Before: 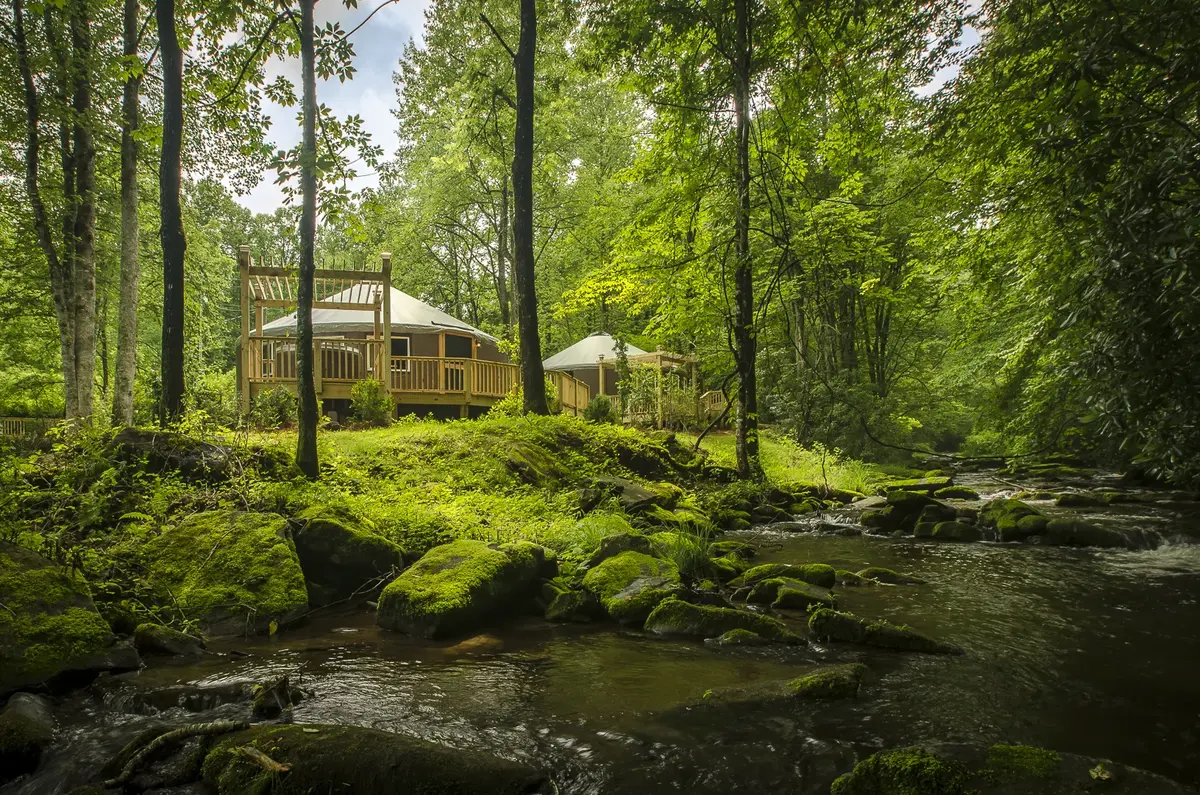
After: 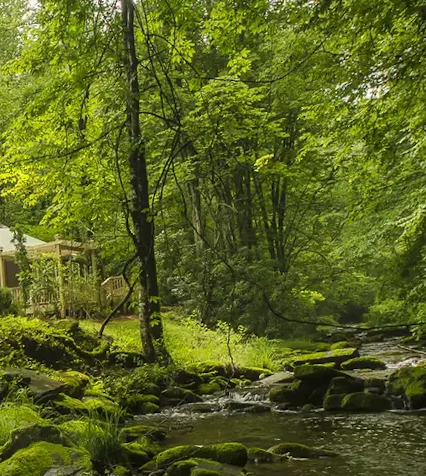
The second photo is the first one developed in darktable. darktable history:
rotate and perspective: rotation -3.52°, crop left 0.036, crop right 0.964, crop top 0.081, crop bottom 0.919
crop and rotate: left 49.936%, top 10.094%, right 13.136%, bottom 24.256%
